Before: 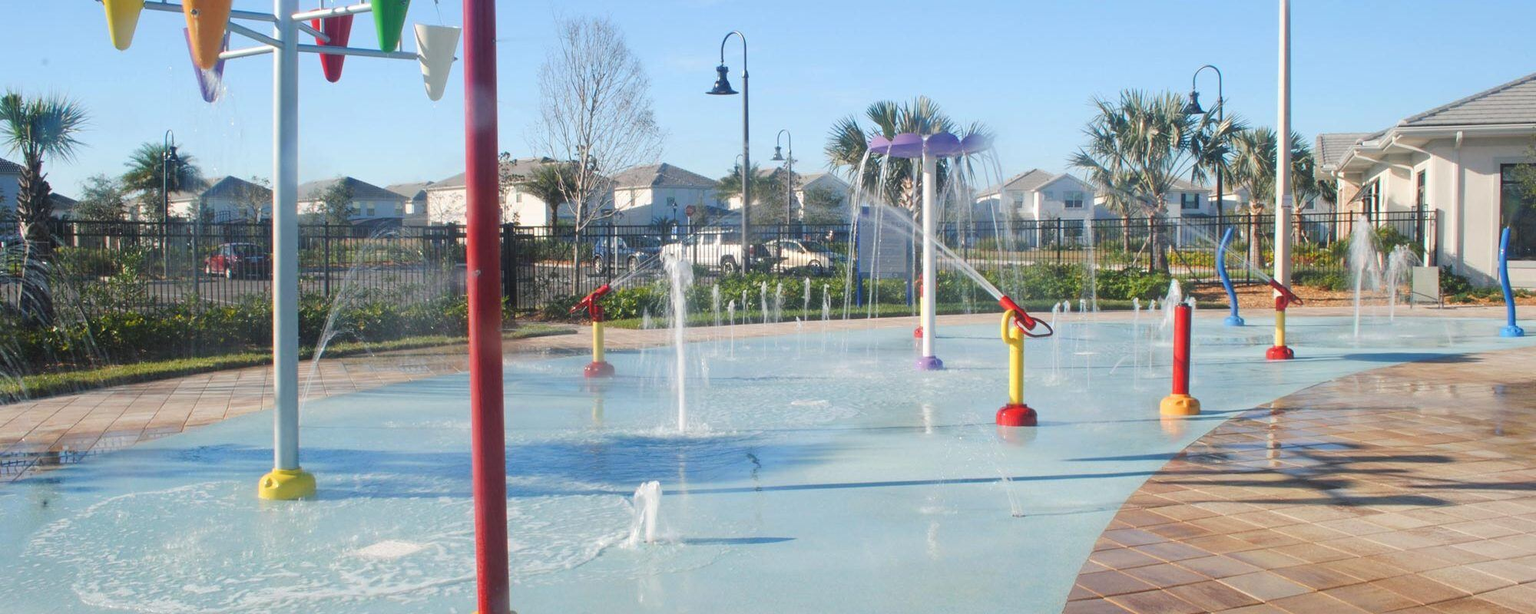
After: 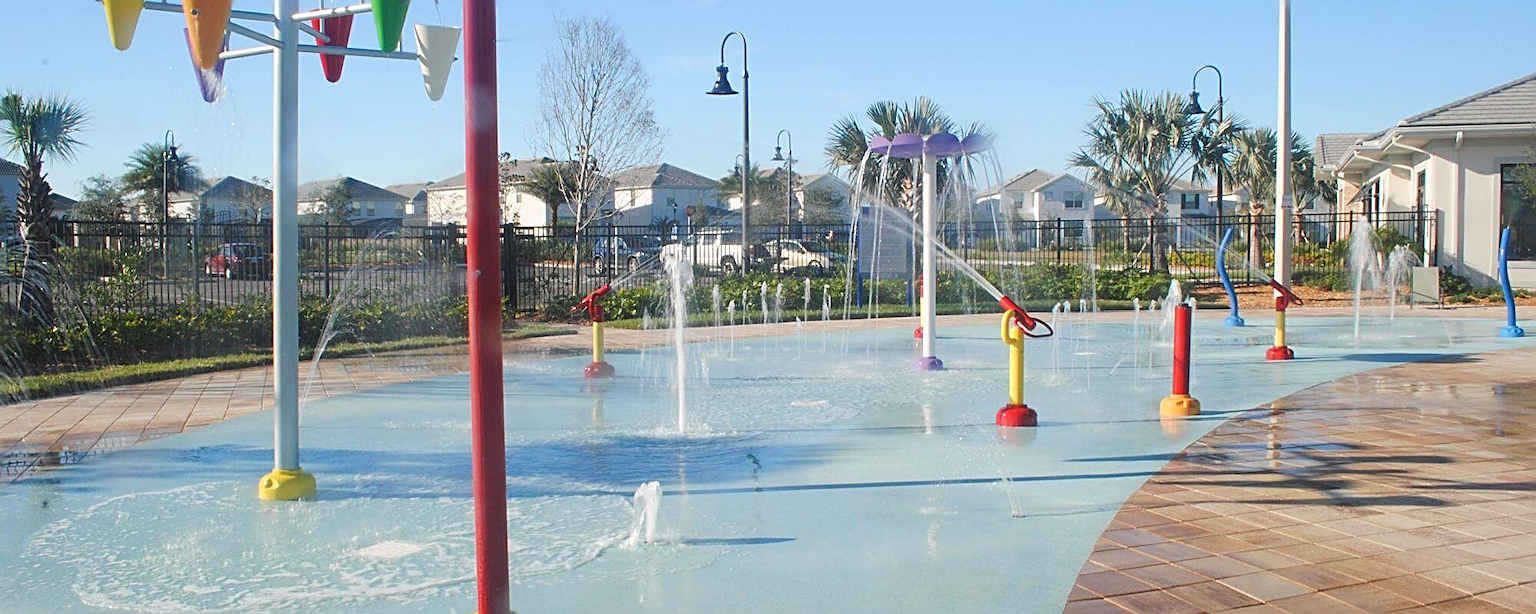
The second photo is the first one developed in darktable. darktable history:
sharpen: radius 2.536, amount 0.628
